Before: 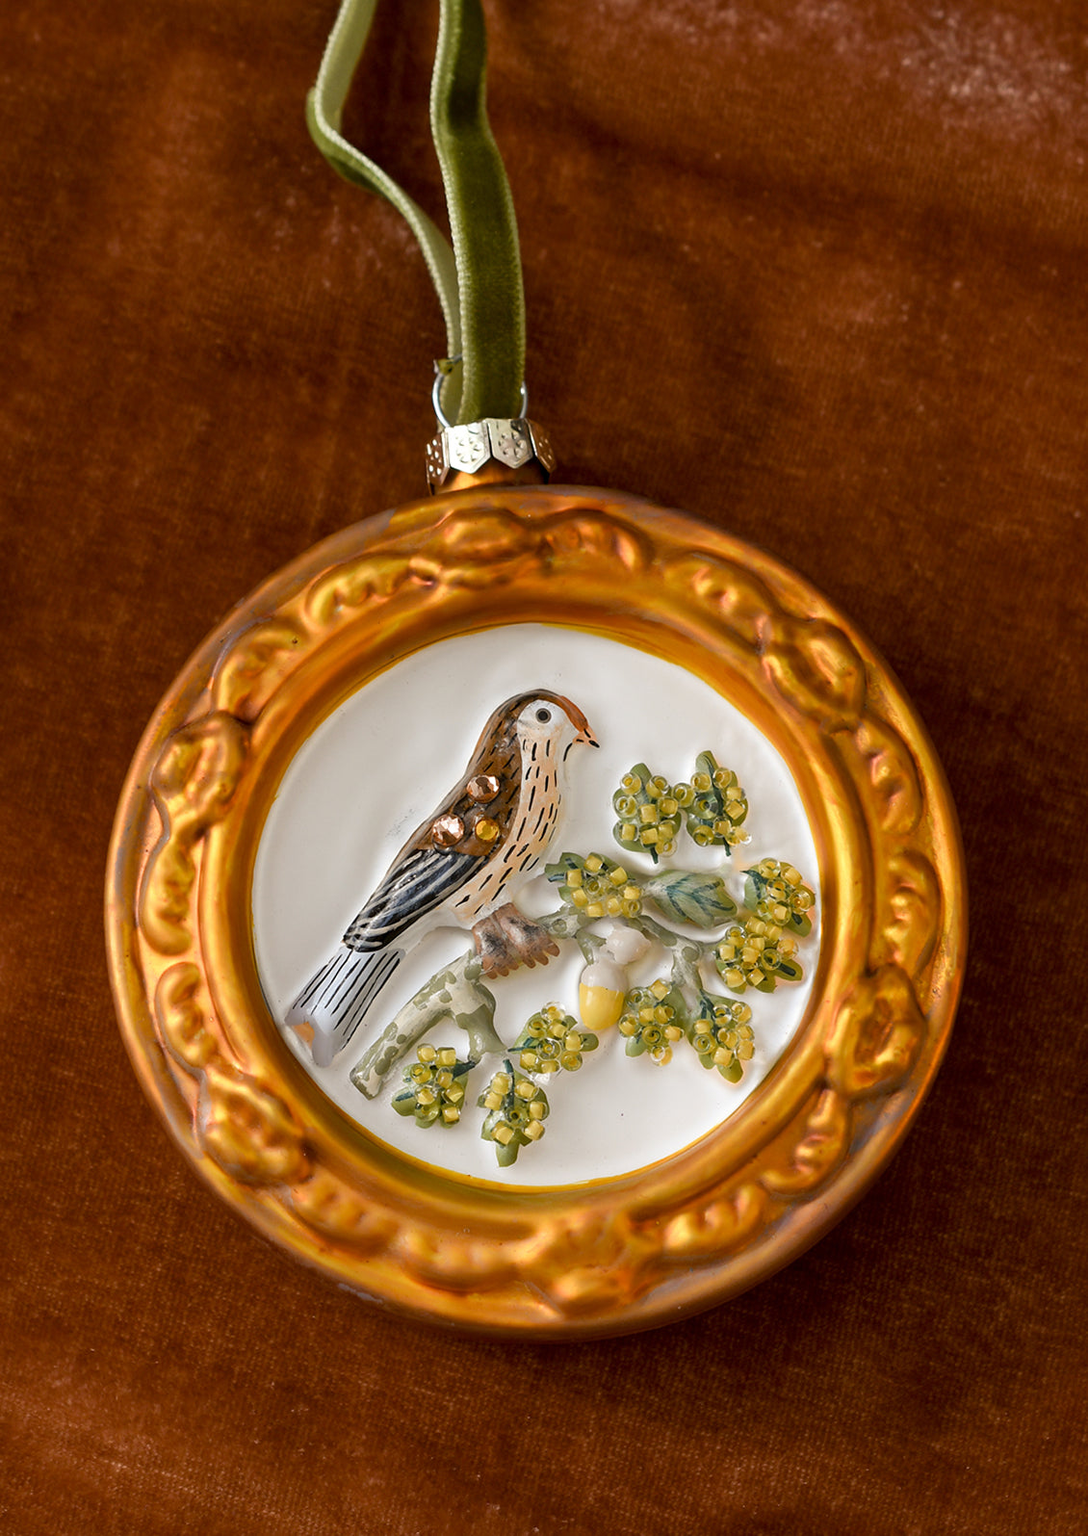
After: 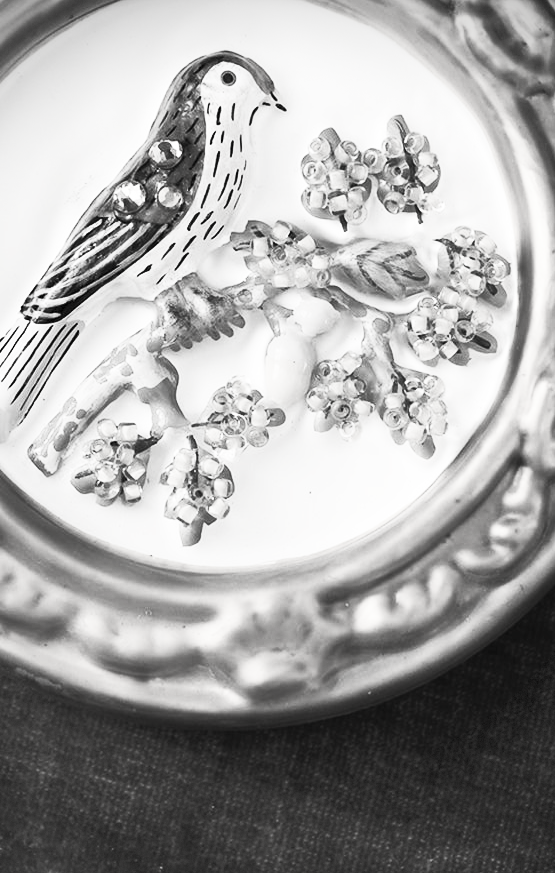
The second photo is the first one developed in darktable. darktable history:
crop: left 29.819%, top 41.715%, right 21.039%, bottom 3.501%
vignetting: dithering 8-bit output
contrast brightness saturation: contrast 0.534, brightness 0.474, saturation -0.988
color balance rgb: shadows lift › chroma 1.043%, shadows lift › hue 28.05°, power › hue 60.57°, perceptual saturation grading › global saturation 0.358%
